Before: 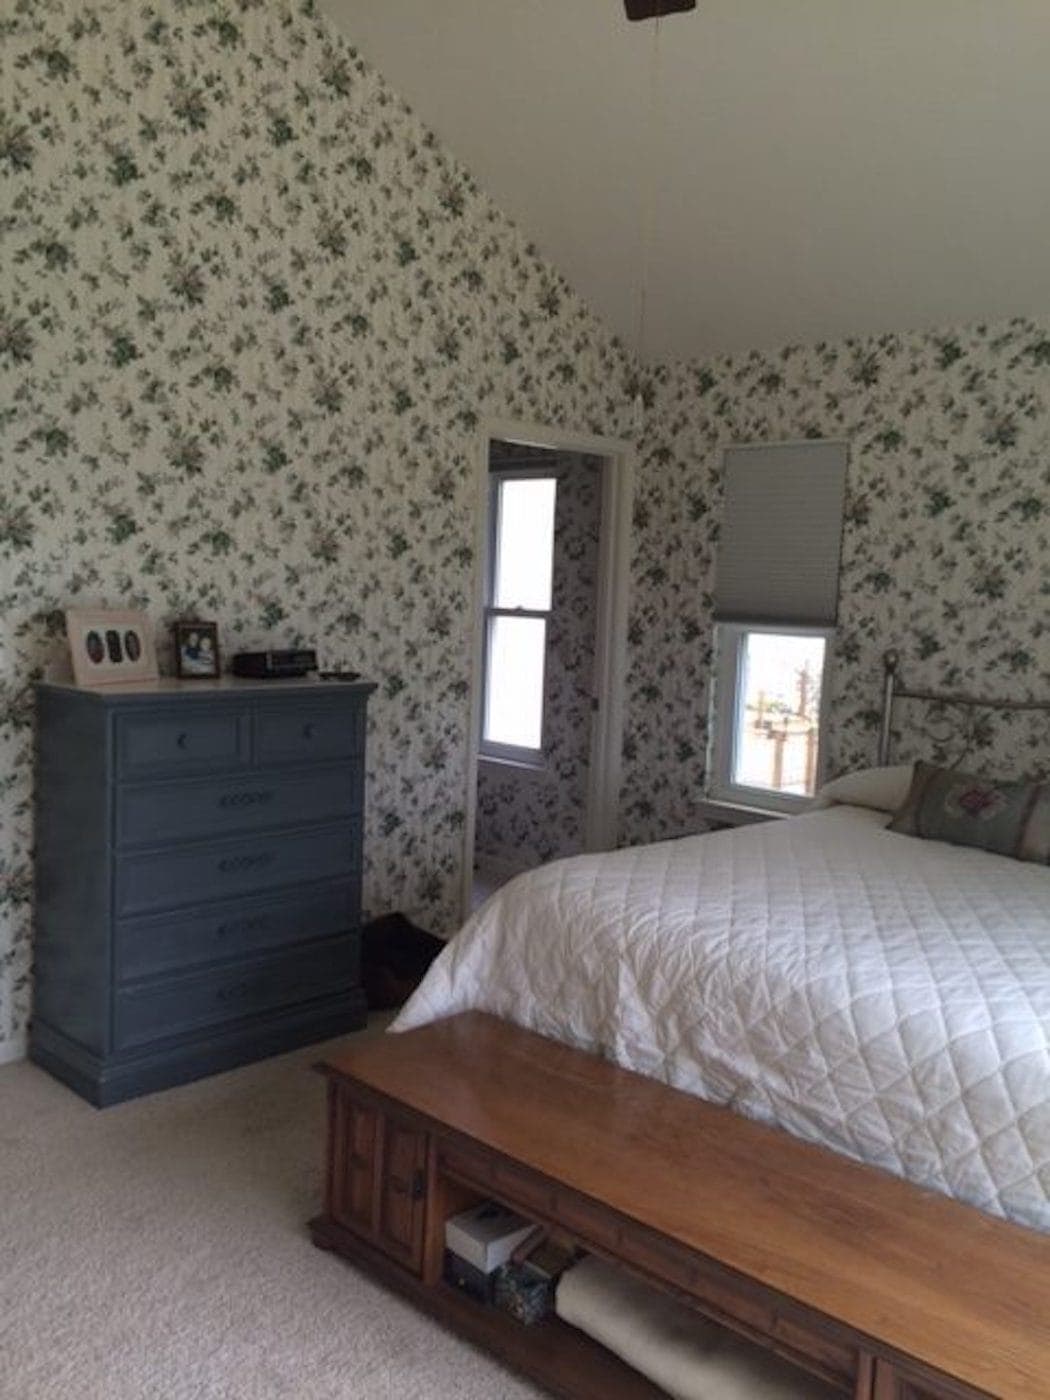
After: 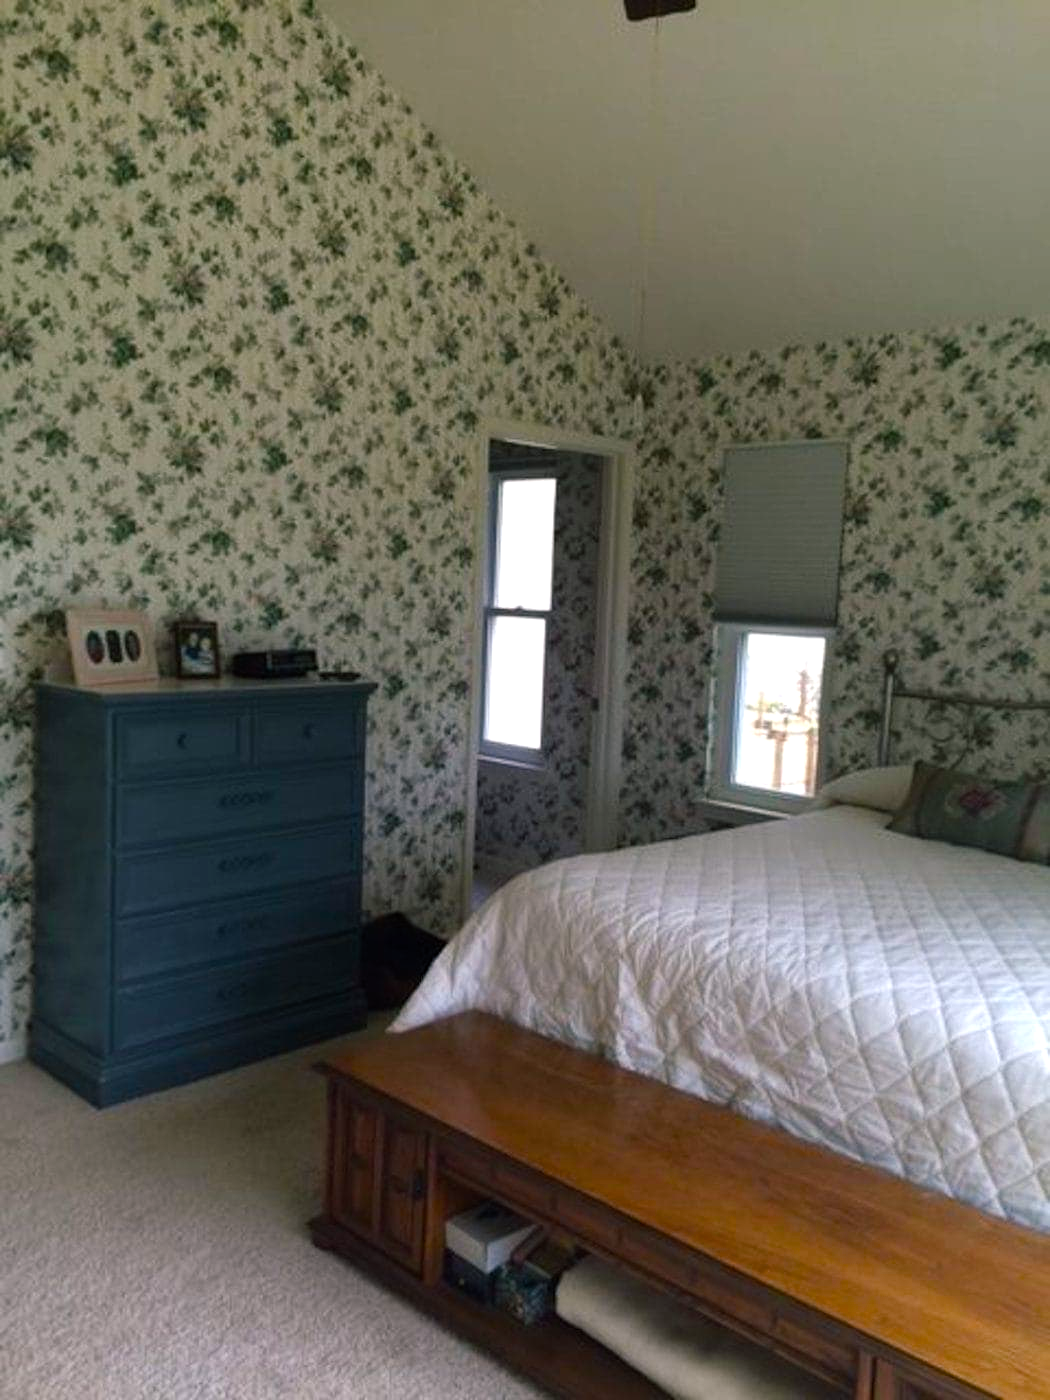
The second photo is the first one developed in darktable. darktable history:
color balance rgb: shadows lift › luminance -7.756%, shadows lift › chroma 2.374%, shadows lift › hue 168.24°, power › hue 328.25°, perceptual saturation grading › global saturation 40.75%, perceptual saturation grading › highlights -25.341%, perceptual saturation grading › mid-tones 35.592%, perceptual saturation grading › shadows 35.295%, contrast 14.362%
